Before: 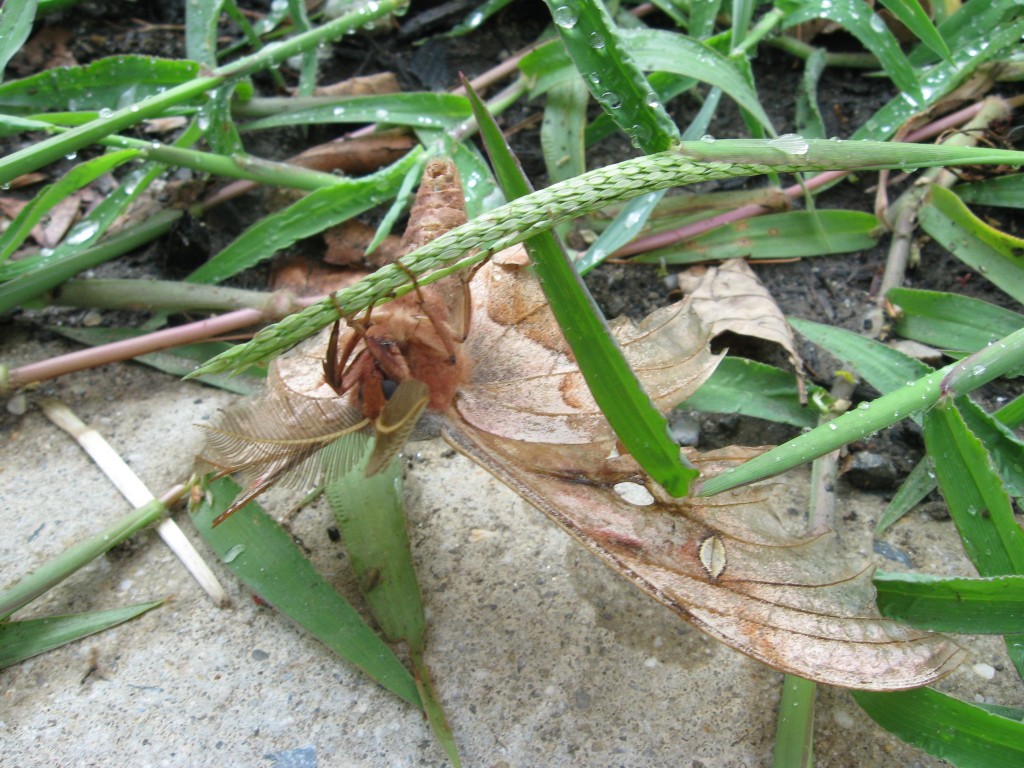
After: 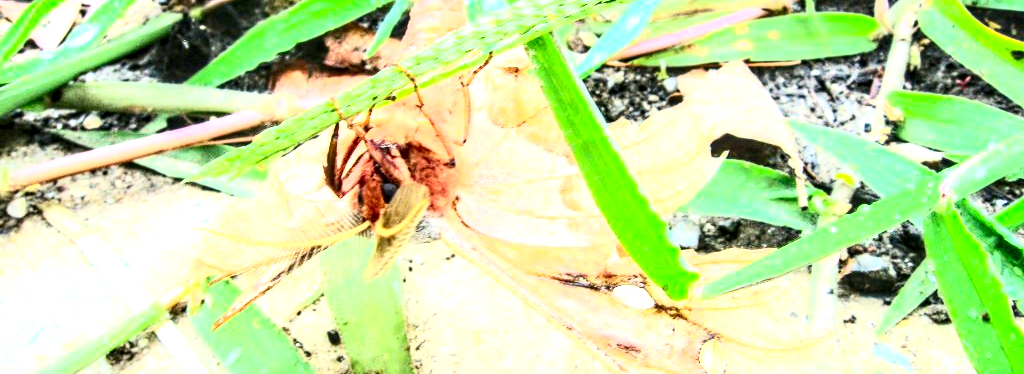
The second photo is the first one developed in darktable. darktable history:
contrast brightness saturation: contrast 0.822, brightness 0.596, saturation 0.596
exposure: black level correction 0, exposure 1.286 EV, compensate exposure bias true, compensate highlight preservation false
local contrast: highlights 16%, detail 188%
crop and rotate: top 25.761%, bottom 25.445%
